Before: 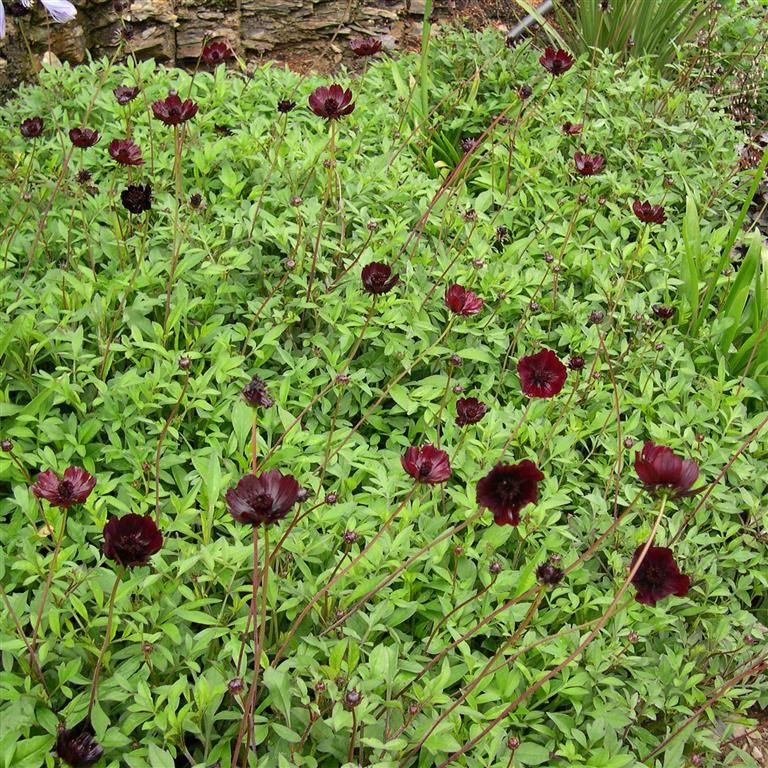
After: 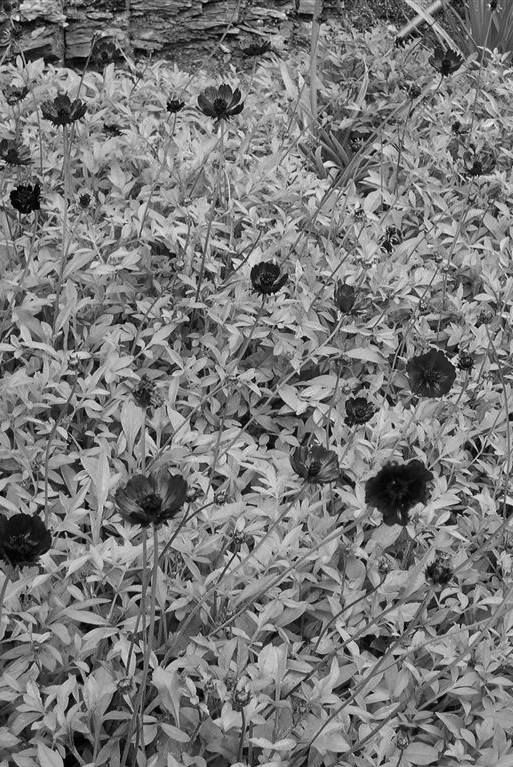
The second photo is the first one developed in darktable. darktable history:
crop and rotate: left 14.467%, right 18.708%
color calibration: output gray [0.267, 0.423, 0.261, 0], x 0.383, y 0.372, temperature 3887.25 K
